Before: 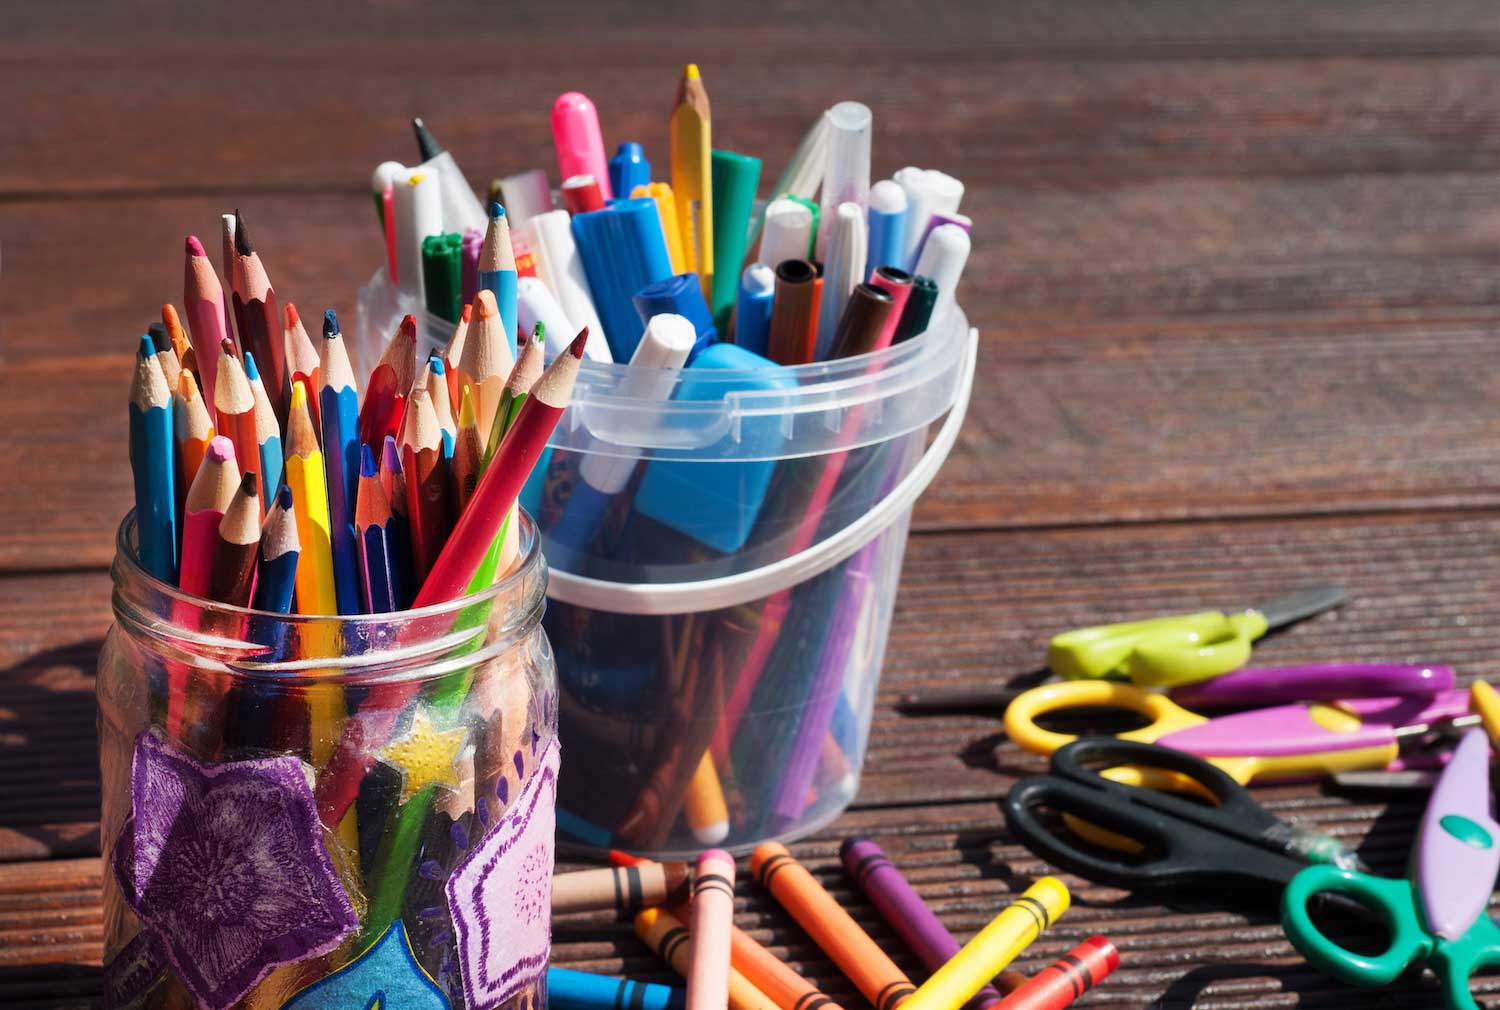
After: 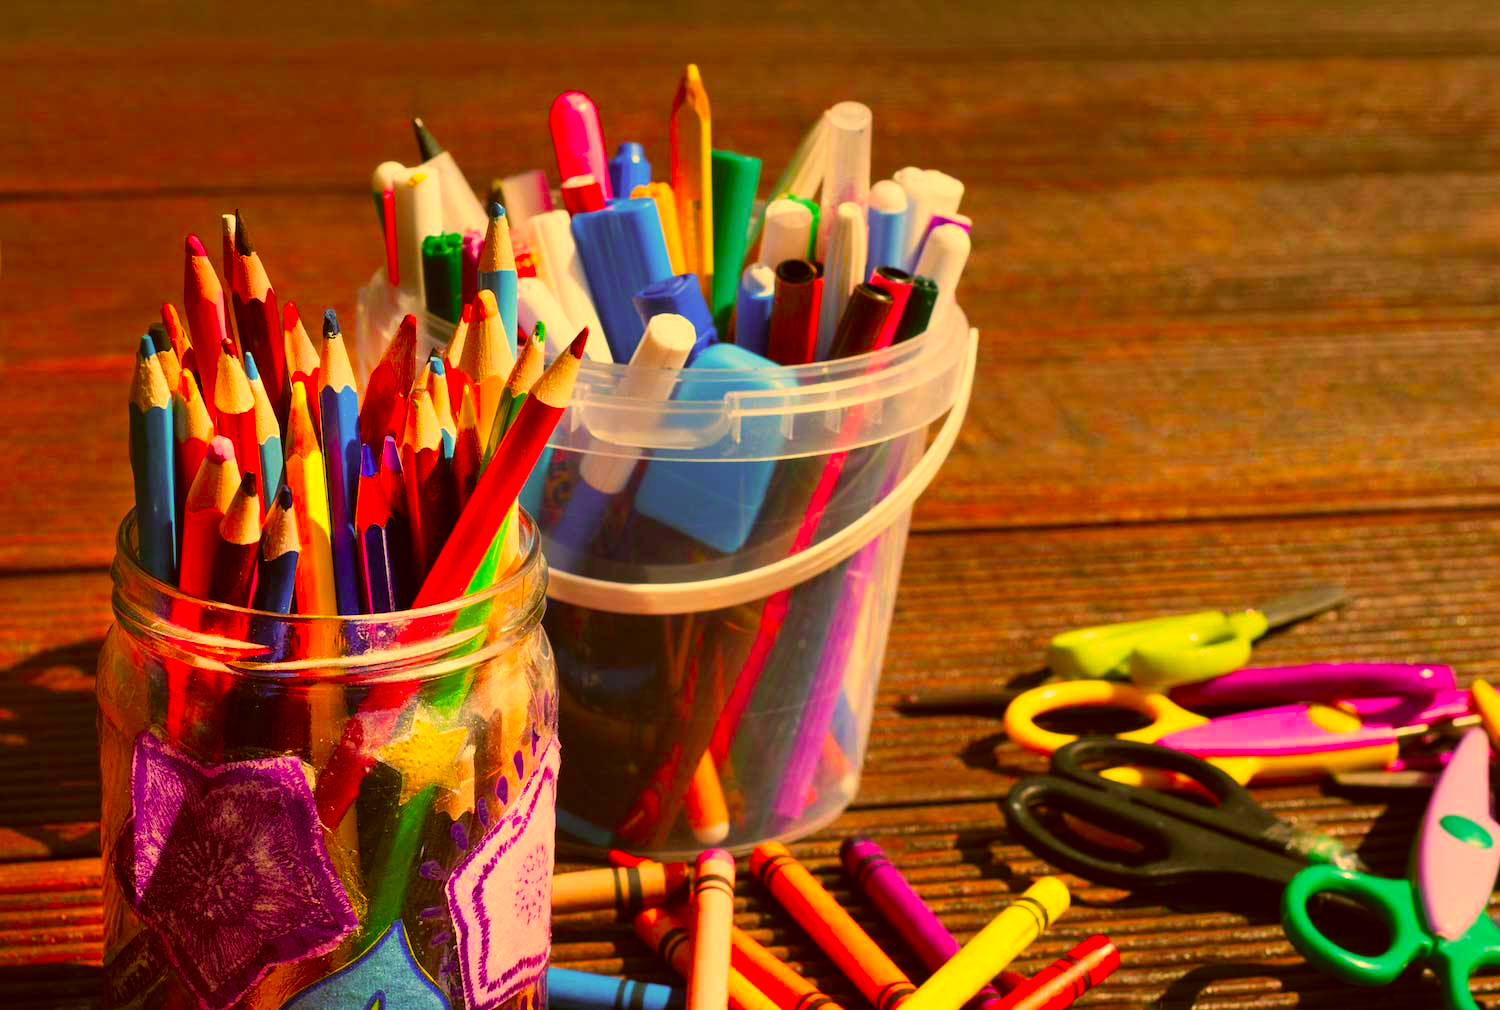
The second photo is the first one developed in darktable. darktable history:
color correction: highlights a* 11.14, highlights b* 30.27, shadows a* 2.77, shadows b* 17.55, saturation 1.75
